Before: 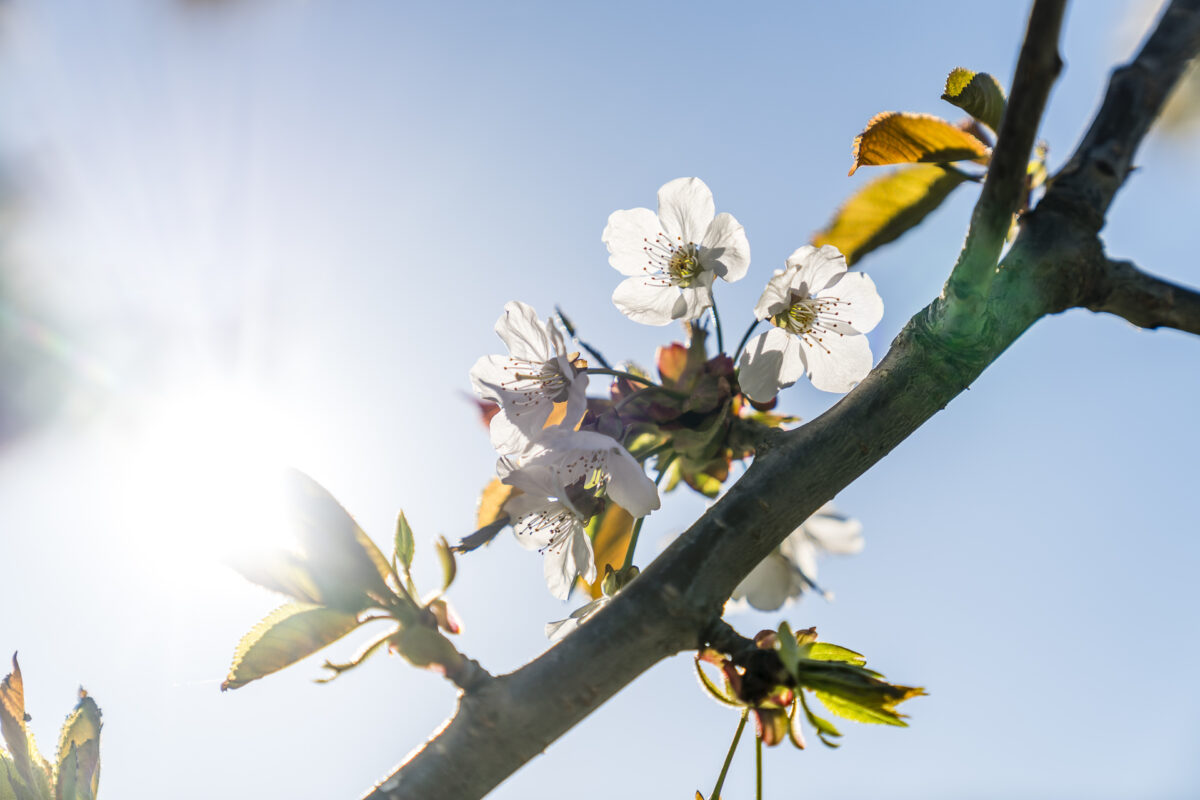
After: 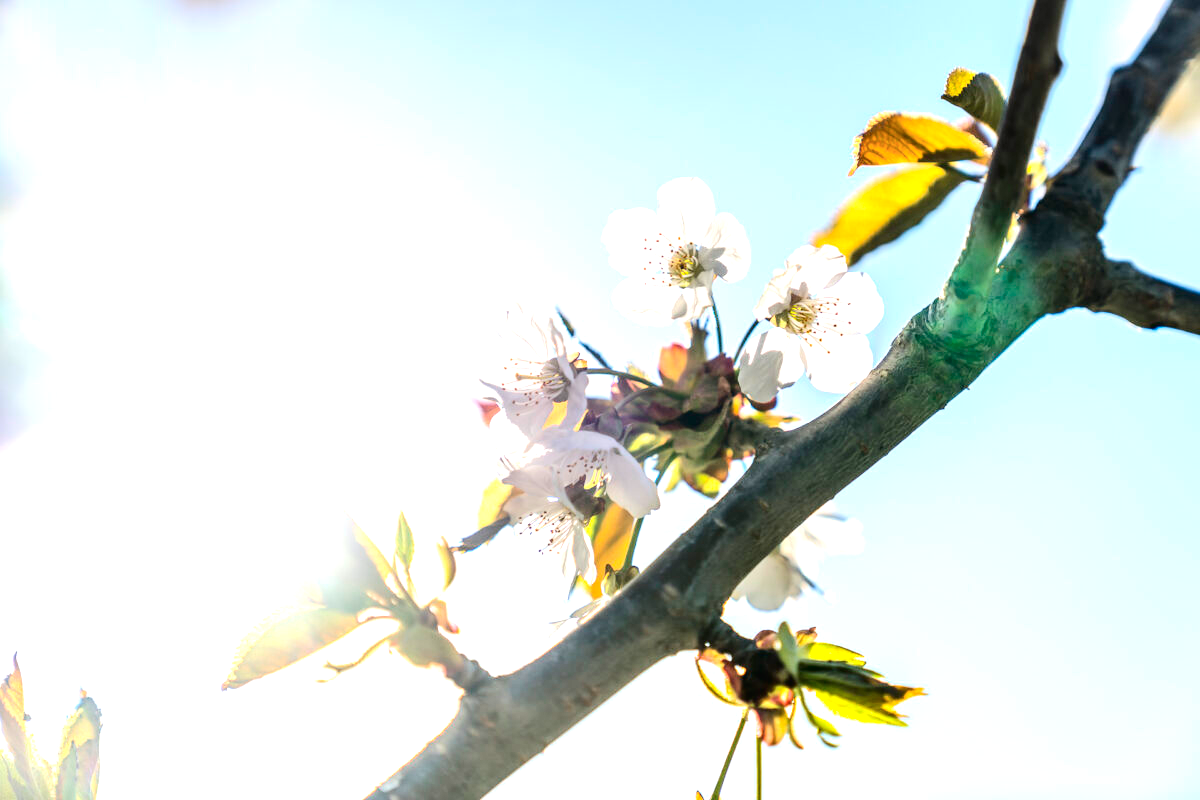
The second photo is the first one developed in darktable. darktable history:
tone curve: curves: ch0 [(0, 0) (0.003, 0.014) (0.011, 0.019) (0.025, 0.026) (0.044, 0.037) (0.069, 0.053) (0.1, 0.083) (0.136, 0.121) (0.177, 0.163) (0.224, 0.22) (0.277, 0.281) (0.335, 0.354) (0.399, 0.436) (0.468, 0.526) (0.543, 0.612) (0.623, 0.706) (0.709, 0.79) (0.801, 0.858) (0.898, 0.925) (1, 1)], color space Lab, independent channels, preserve colors none
exposure: black level correction 0, exposure 0.953 EV, compensate highlight preservation false
